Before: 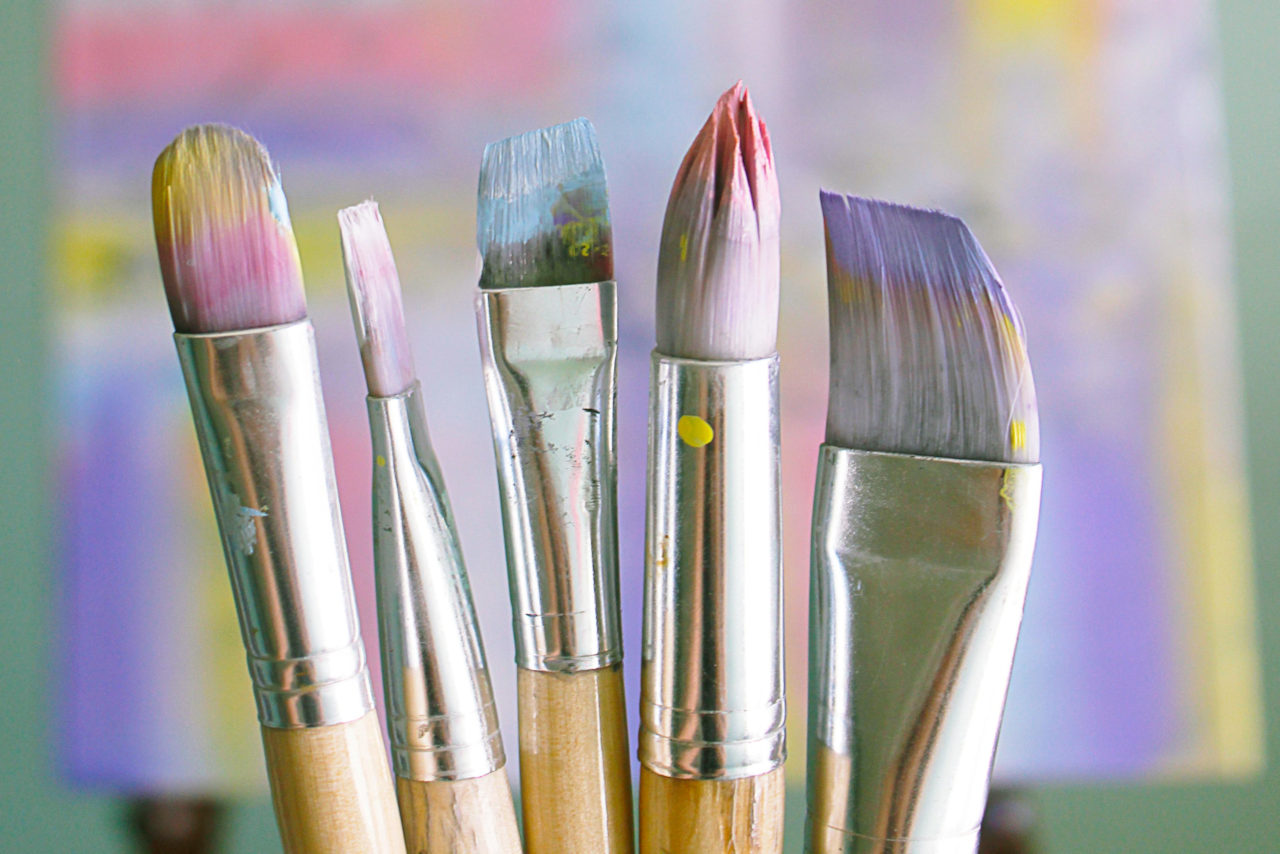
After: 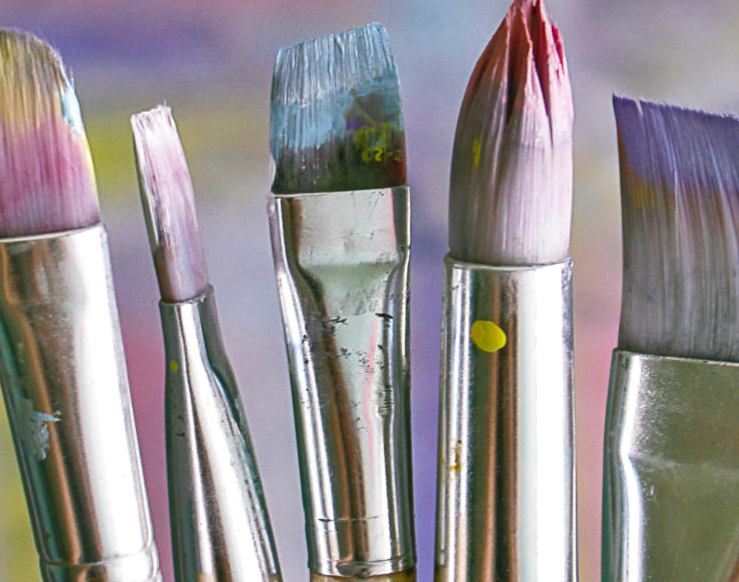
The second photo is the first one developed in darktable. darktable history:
local contrast: on, module defaults
crop: left 16.202%, top 11.208%, right 26.045%, bottom 20.557%
shadows and highlights: shadows 24.5, highlights -78.15, soften with gaussian
